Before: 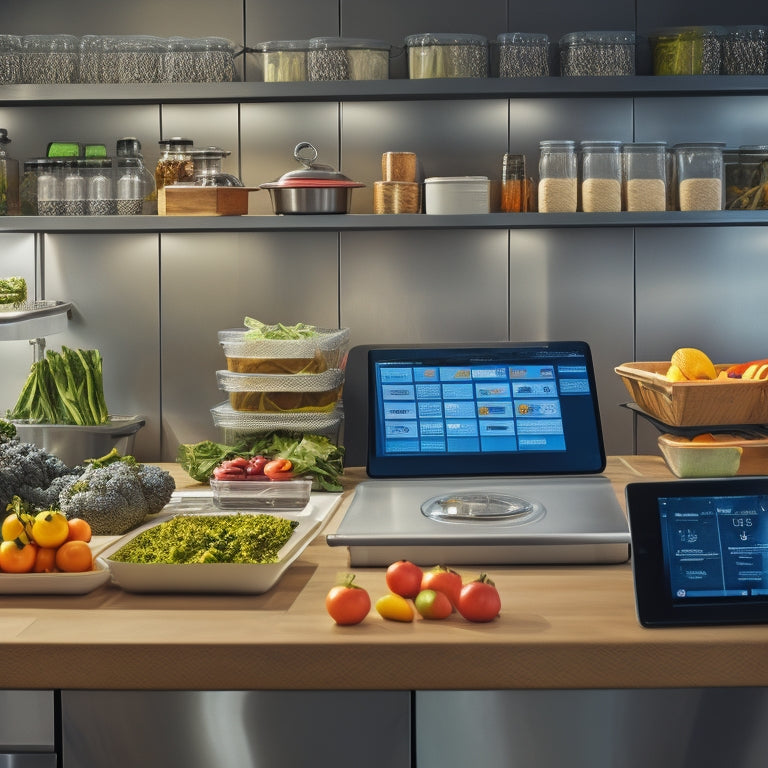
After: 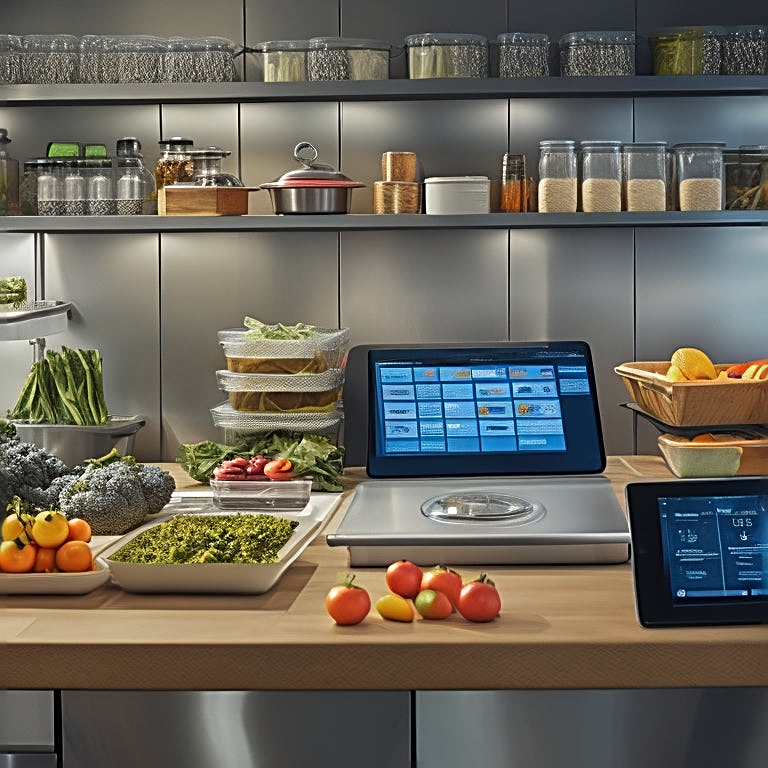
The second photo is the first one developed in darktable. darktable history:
color zones: curves: ch0 [(0, 0.5) (0.143, 0.5) (0.286, 0.456) (0.429, 0.5) (0.571, 0.5) (0.714, 0.5) (0.857, 0.5) (1, 0.5)]; ch1 [(0, 0.5) (0.143, 0.5) (0.286, 0.422) (0.429, 0.5) (0.571, 0.5) (0.714, 0.5) (0.857, 0.5) (1, 0.5)]
sharpen: radius 2.584, amount 0.688
